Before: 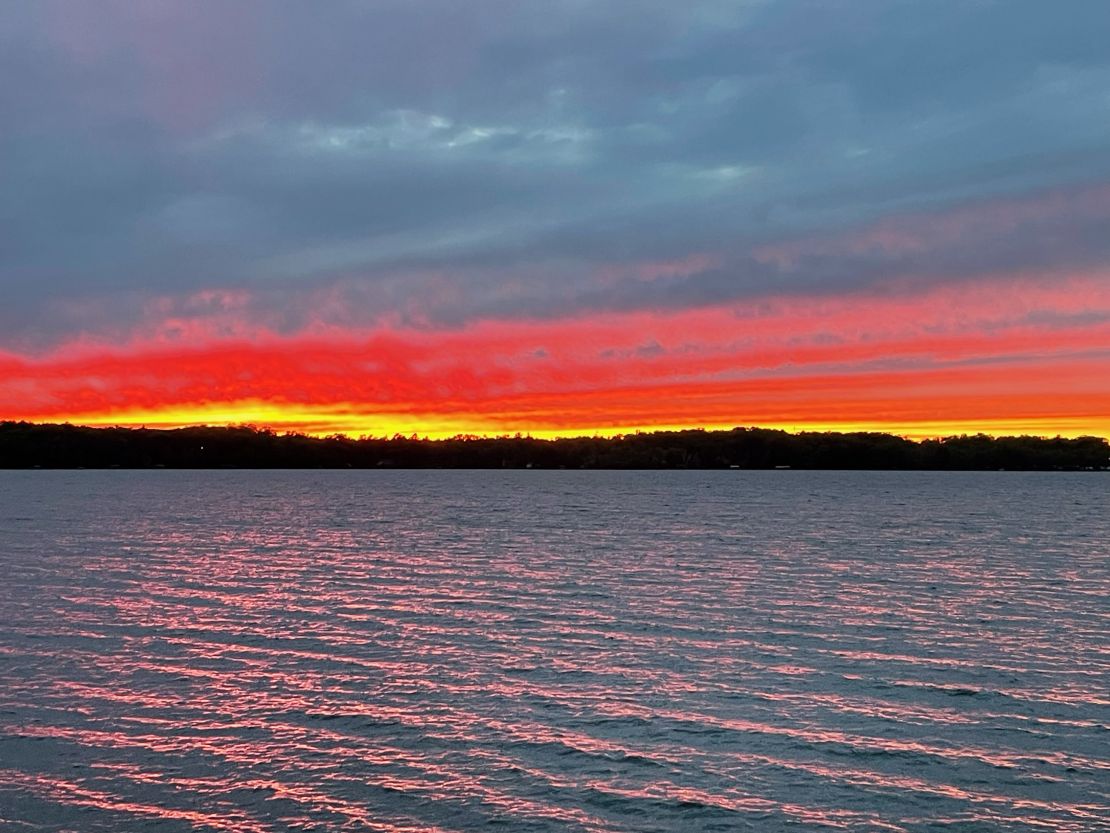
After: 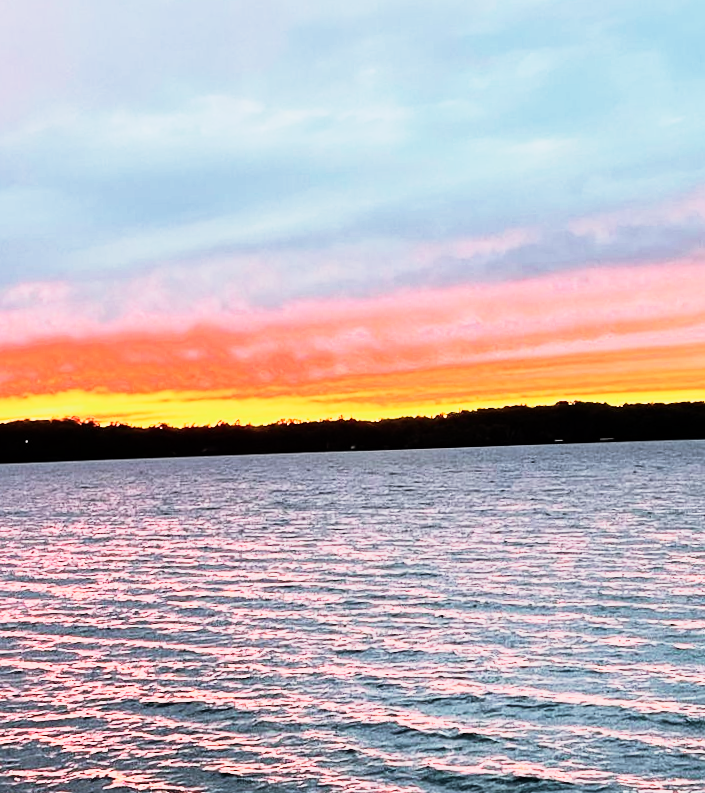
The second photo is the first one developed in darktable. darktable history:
base curve: curves: ch0 [(0, 0) (0.088, 0.125) (0.176, 0.251) (0.354, 0.501) (0.613, 0.749) (1, 0.877)], preserve colors none
rotate and perspective: rotation -2.12°, lens shift (vertical) 0.009, lens shift (horizontal) -0.008, automatic cropping original format, crop left 0.036, crop right 0.964, crop top 0.05, crop bottom 0.959
crop and rotate: left 14.385%, right 18.948%
rgb curve: curves: ch0 [(0, 0) (0.21, 0.15) (0.24, 0.21) (0.5, 0.75) (0.75, 0.96) (0.89, 0.99) (1, 1)]; ch1 [(0, 0.02) (0.21, 0.13) (0.25, 0.2) (0.5, 0.67) (0.75, 0.9) (0.89, 0.97) (1, 1)]; ch2 [(0, 0.02) (0.21, 0.13) (0.25, 0.2) (0.5, 0.67) (0.75, 0.9) (0.89, 0.97) (1, 1)], compensate middle gray true
